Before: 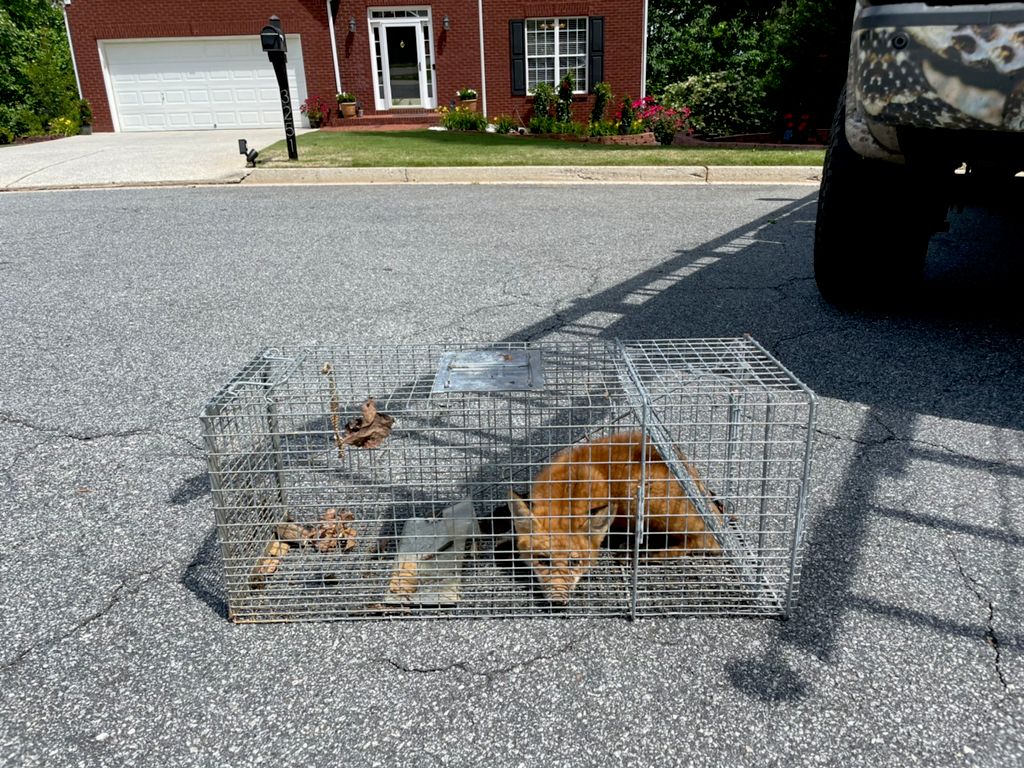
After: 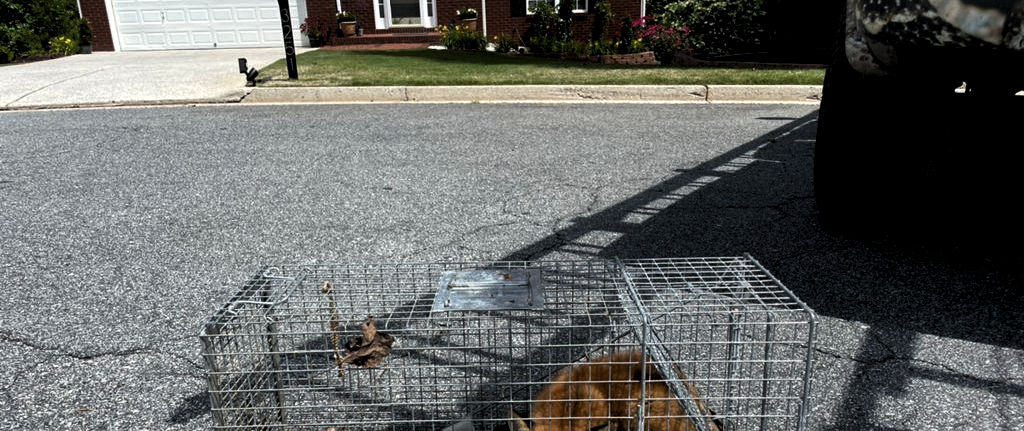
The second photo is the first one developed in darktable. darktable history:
levels: levels [0.101, 0.578, 0.953]
crop and rotate: top 10.605%, bottom 33.274%
